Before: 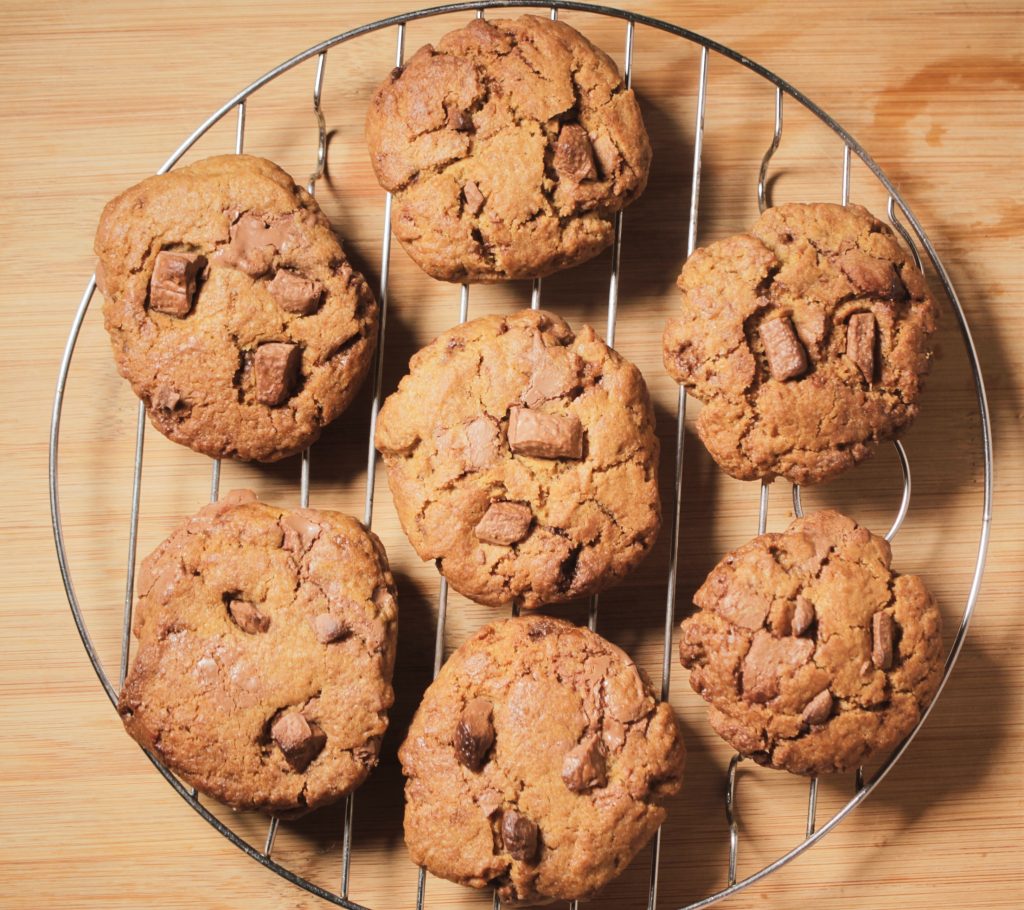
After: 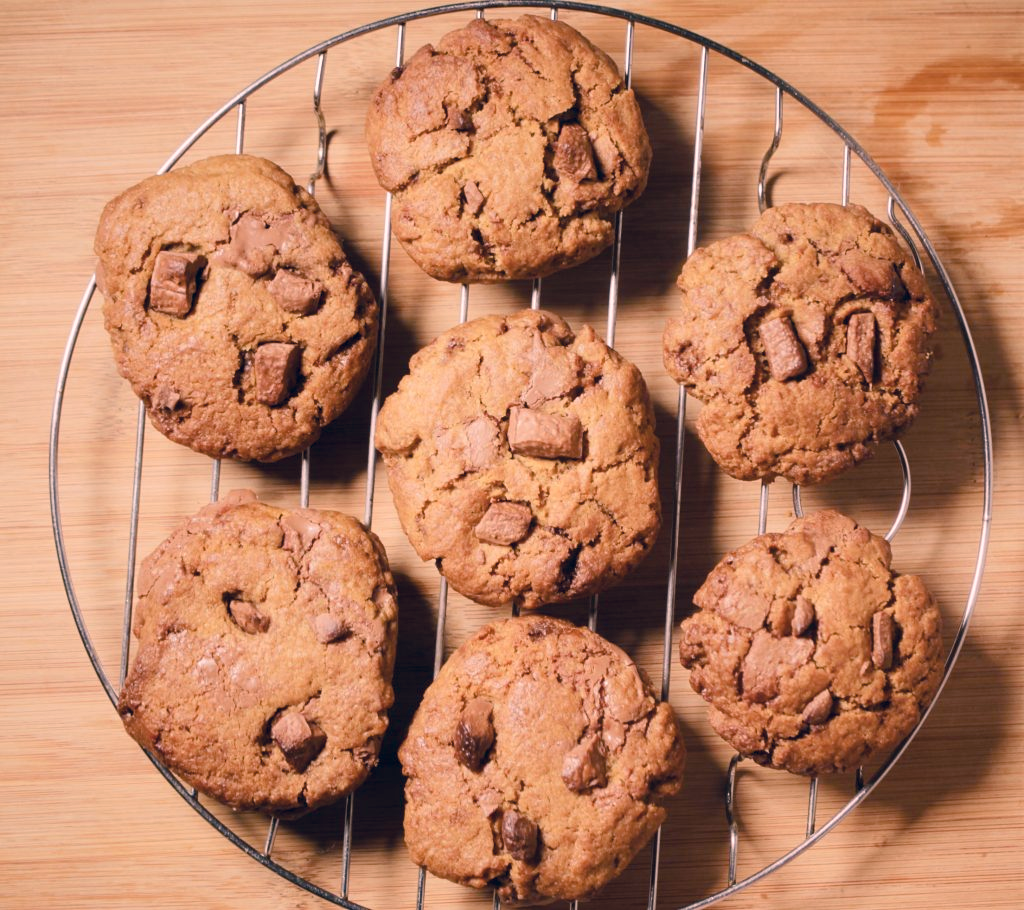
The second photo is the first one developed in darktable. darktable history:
color balance rgb: global offset › luminance -0.235%, perceptual saturation grading › global saturation 20%, perceptual saturation grading › highlights -25.344%, perceptual saturation grading › shadows 24.742%
color correction: highlights a* 14.39, highlights b* 6.12, shadows a* -5.73, shadows b* -15.98, saturation 0.872
